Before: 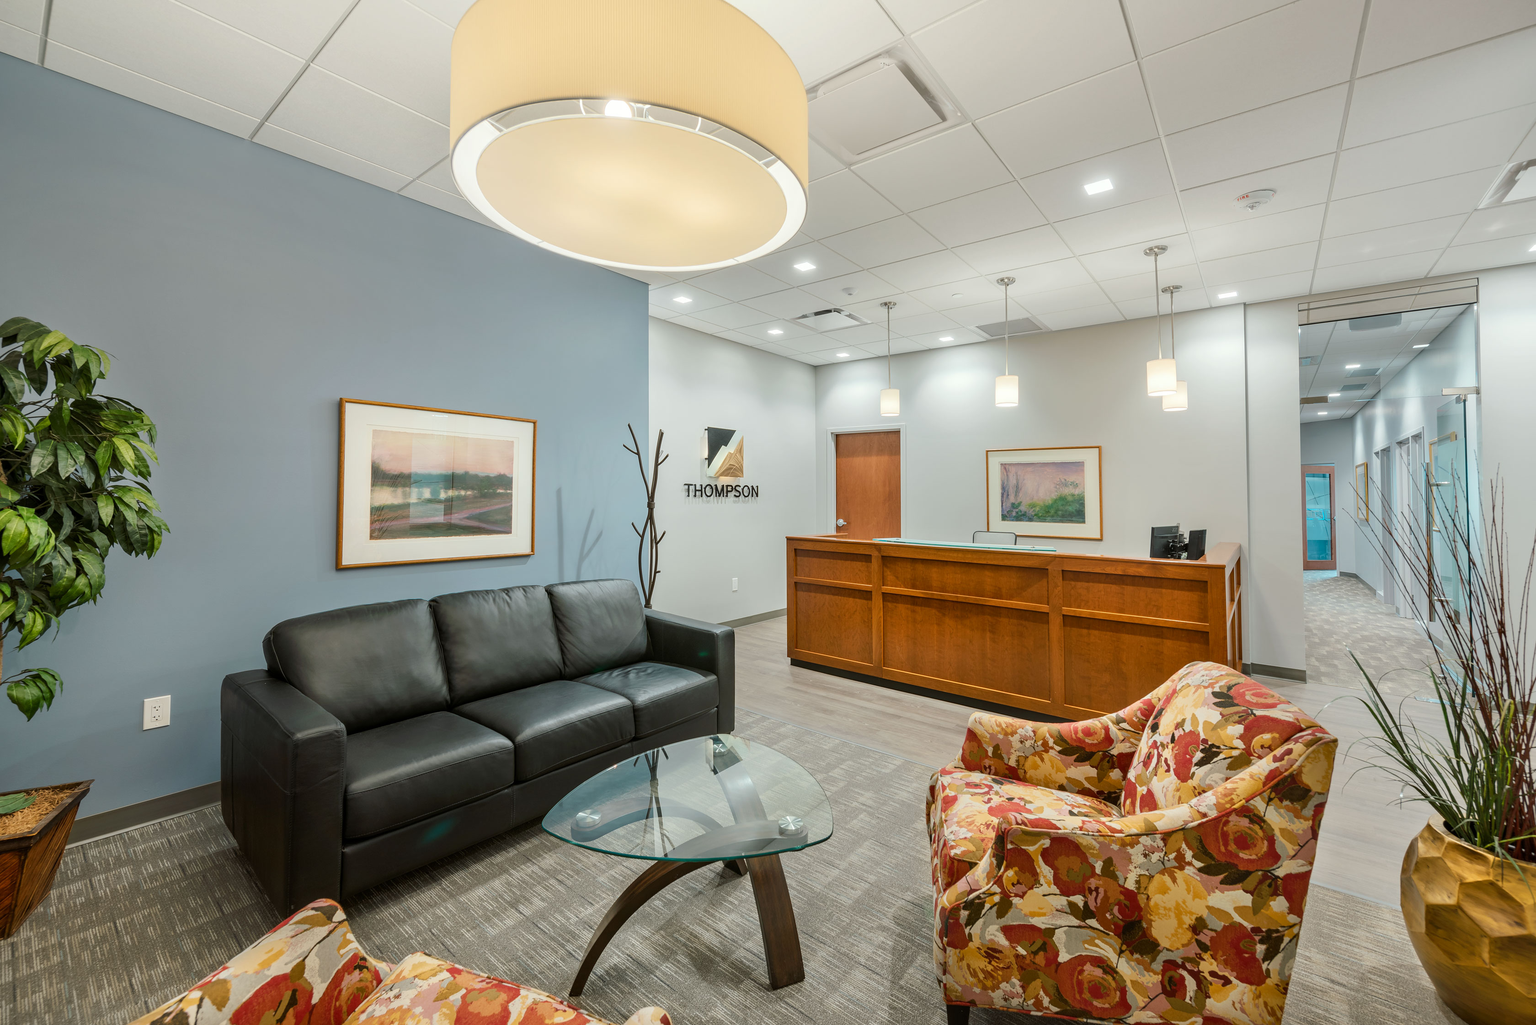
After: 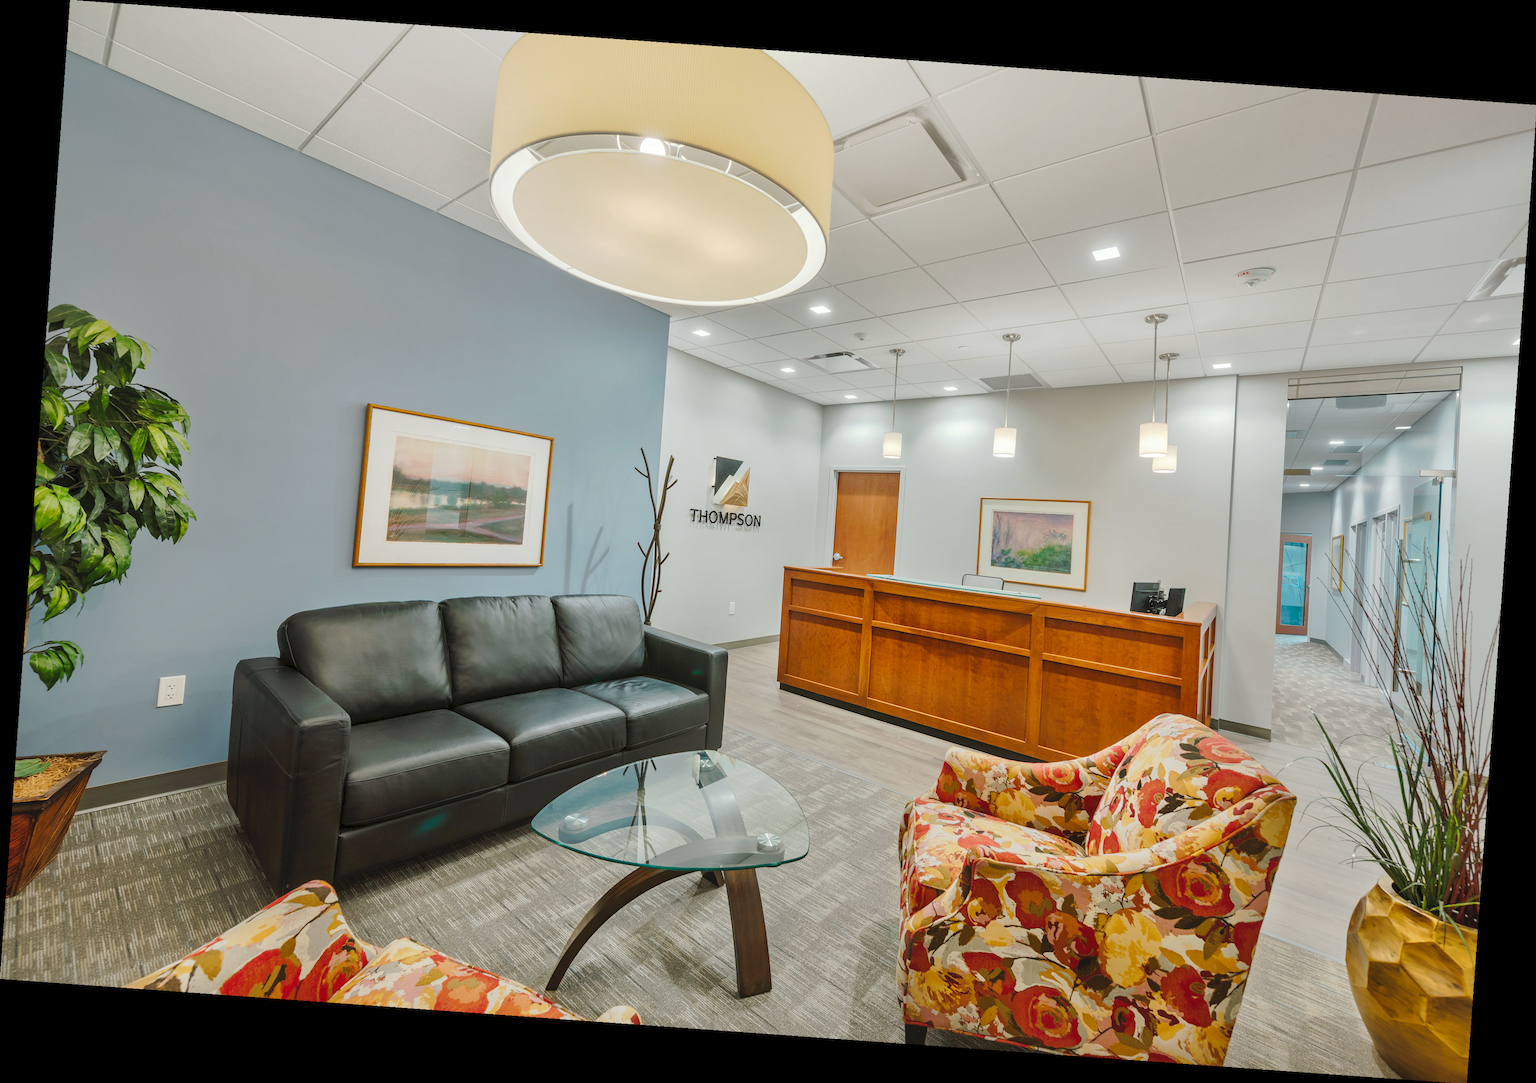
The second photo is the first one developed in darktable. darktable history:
tone curve: curves: ch0 [(0, 0) (0.003, 0.031) (0.011, 0.041) (0.025, 0.054) (0.044, 0.06) (0.069, 0.083) (0.1, 0.108) (0.136, 0.135) (0.177, 0.179) (0.224, 0.231) (0.277, 0.294) (0.335, 0.378) (0.399, 0.463) (0.468, 0.552) (0.543, 0.627) (0.623, 0.694) (0.709, 0.776) (0.801, 0.849) (0.898, 0.905) (1, 1)], preserve colors none
rotate and perspective: rotation 4.1°, automatic cropping off
shadows and highlights: on, module defaults
